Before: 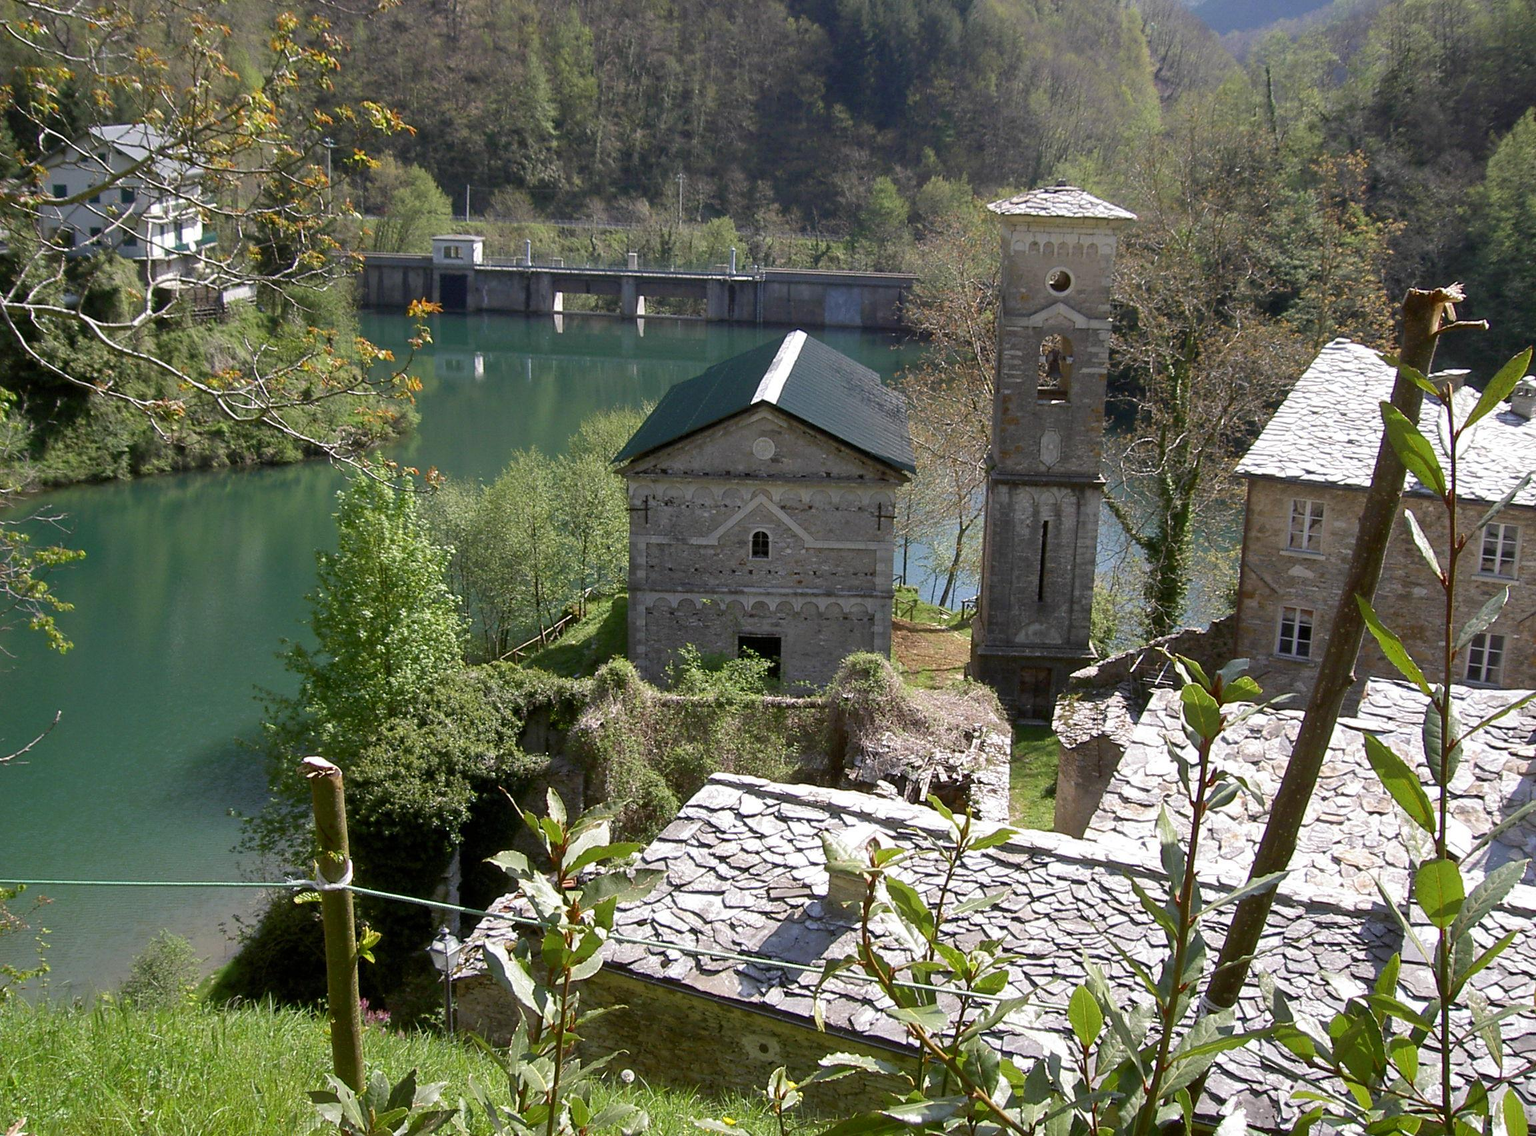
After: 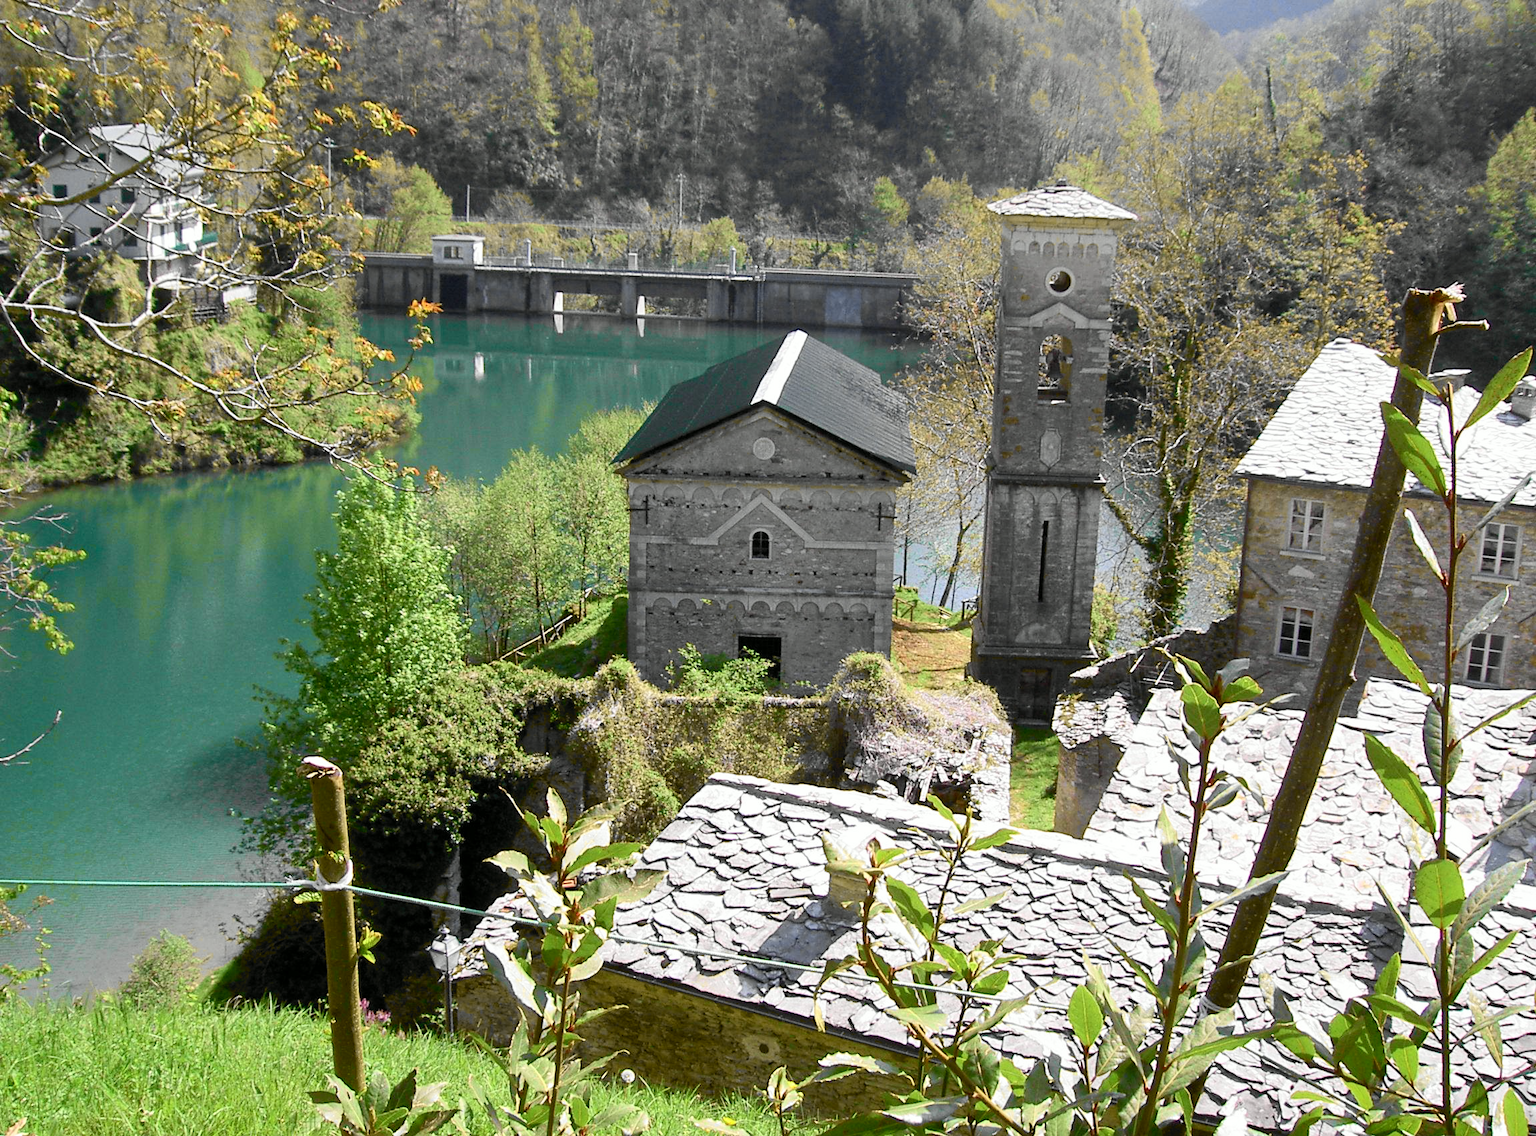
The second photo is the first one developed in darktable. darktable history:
tone curve: curves: ch0 [(0, 0) (0.055, 0.057) (0.258, 0.307) (0.434, 0.543) (0.517, 0.657) (0.745, 0.874) (1, 1)]; ch1 [(0, 0) (0.346, 0.307) (0.418, 0.383) (0.46, 0.439) (0.482, 0.493) (0.502, 0.497) (0.517, 0.506) (0.55, 0.561) (0.588, 0.61) (0.646, 0.688) (1, 1)]; ch2 [(0, 0) (0.346, 0.34) (0.431, 0.45) (0.485, 0.499) (0.5, 0.503) (0.527, 0.508) (0.545, 0.562) (0.679, 0.706) (1, 1)], color space Lab, independent channels, preserve colors none
